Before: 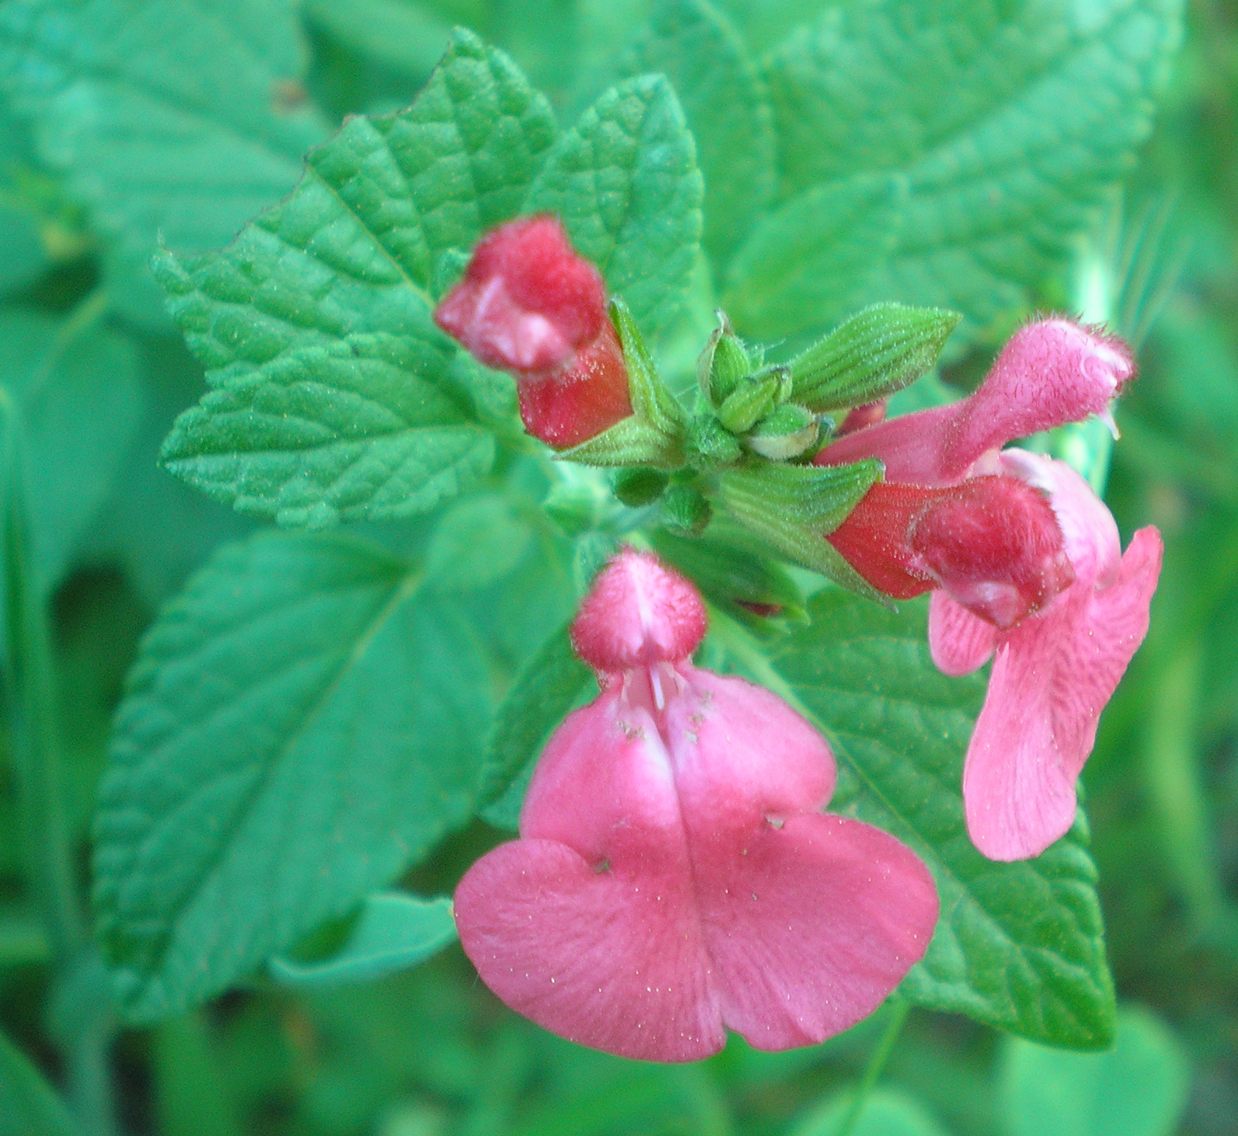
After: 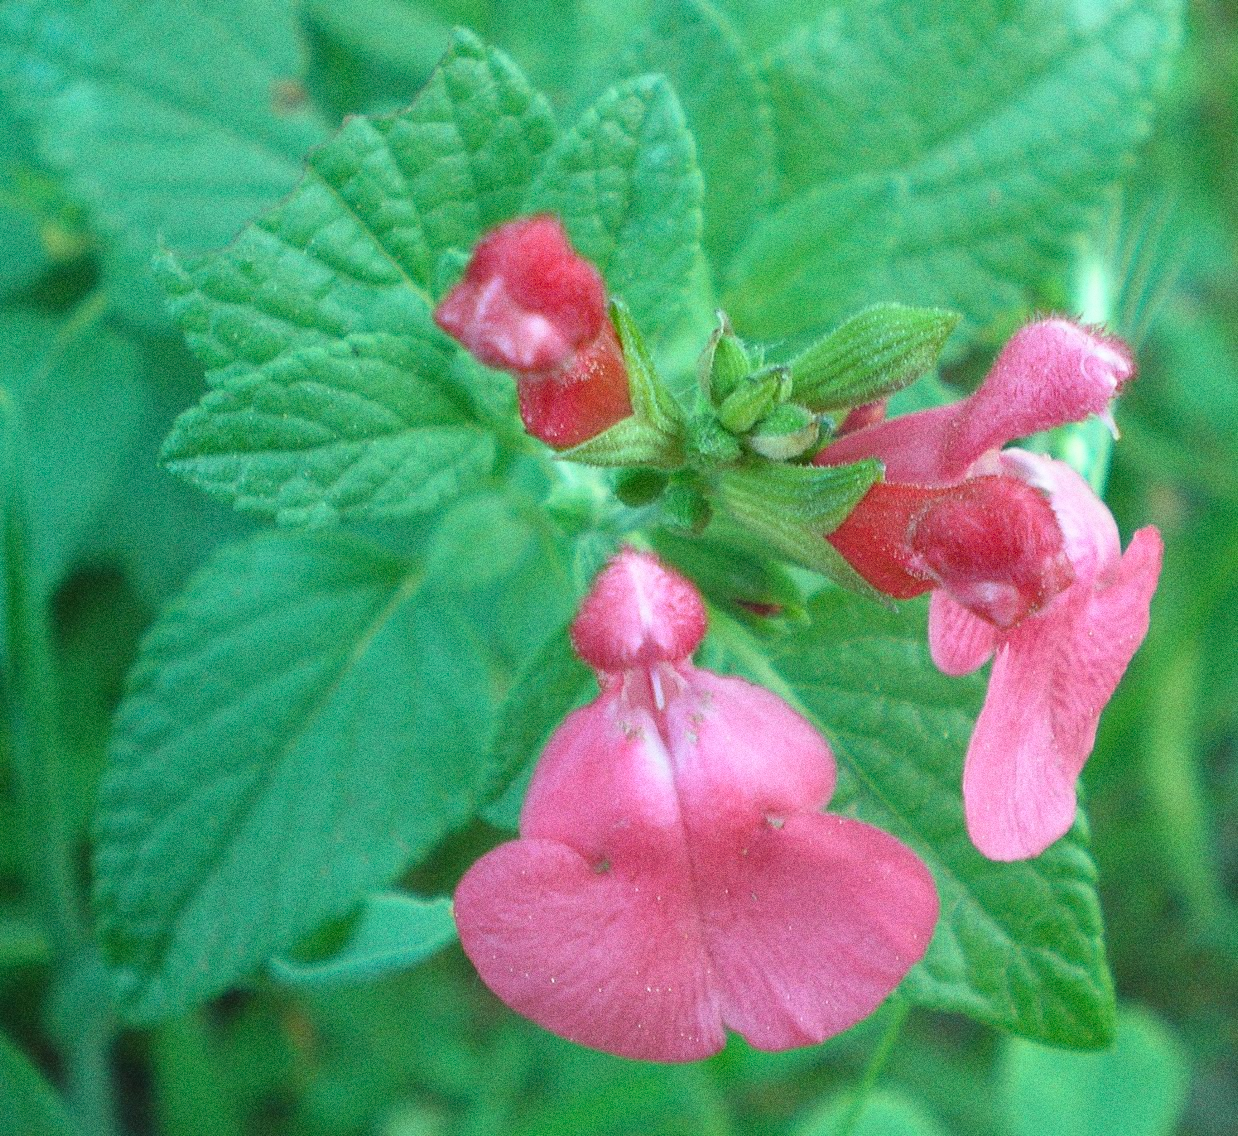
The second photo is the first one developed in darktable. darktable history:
exposure: compensate highlight preservation false
grain: coarseness 0.09 ISO, strength 40%
